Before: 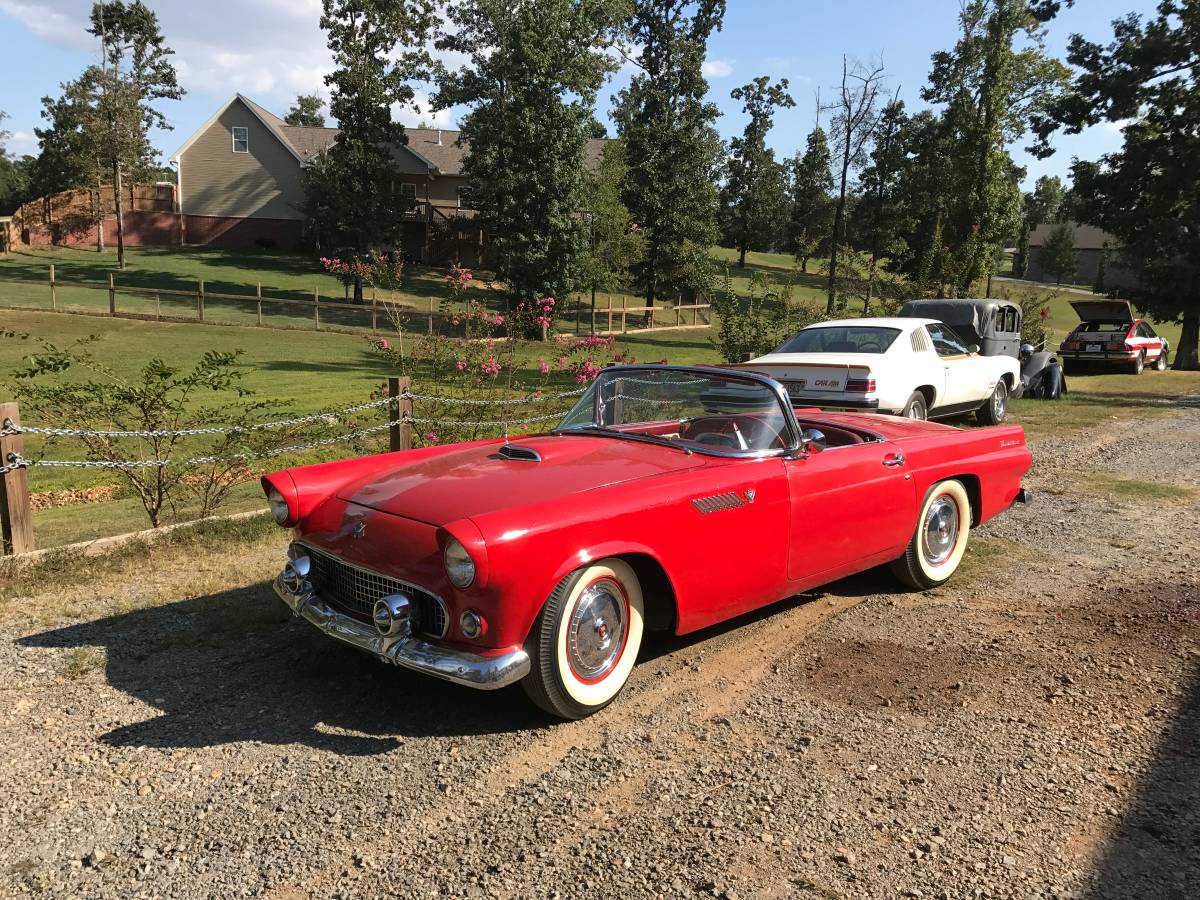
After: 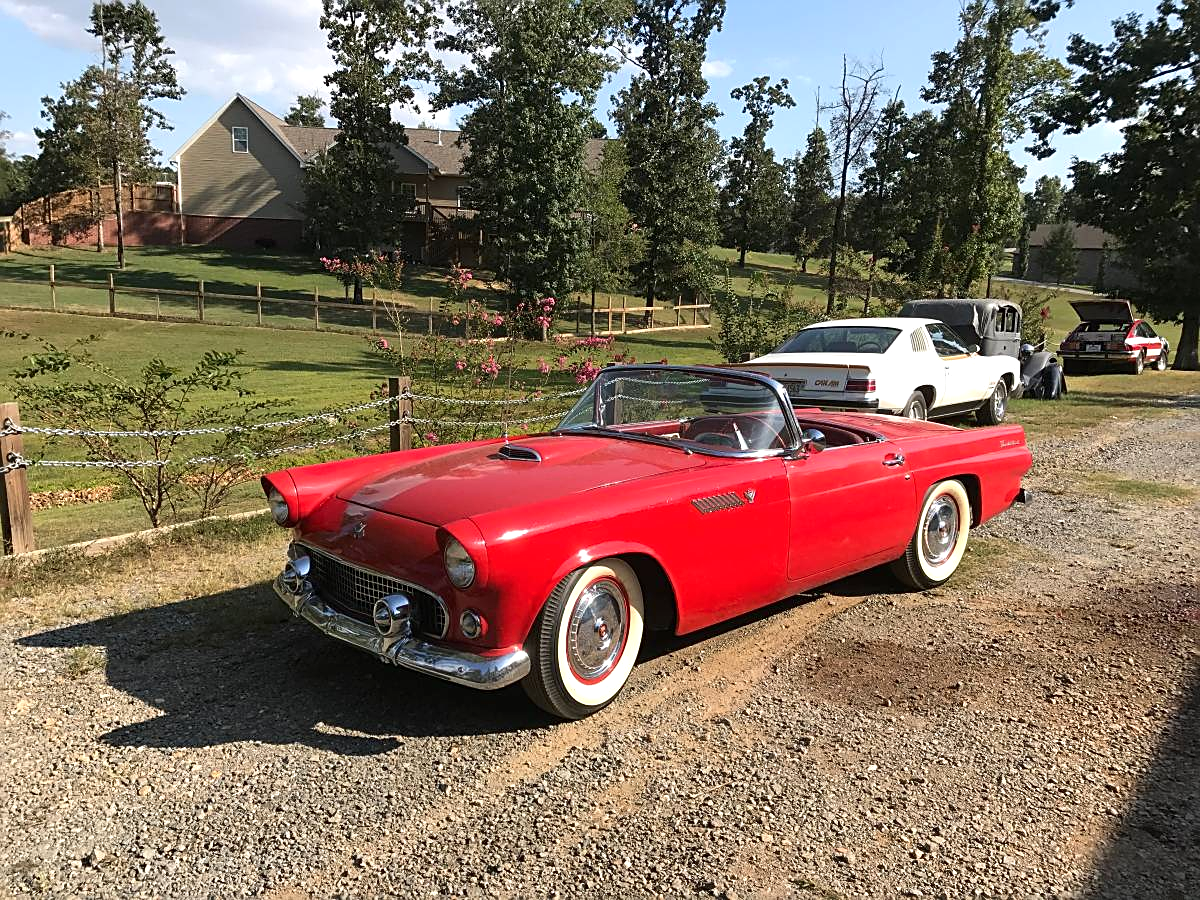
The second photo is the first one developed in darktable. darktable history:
contrast brightness saturation: contrast 0.073
exposure: exposure 0.201 EV, compensate exposure bias true, compensate highlight preservation false
sharpen: on, module defaults
